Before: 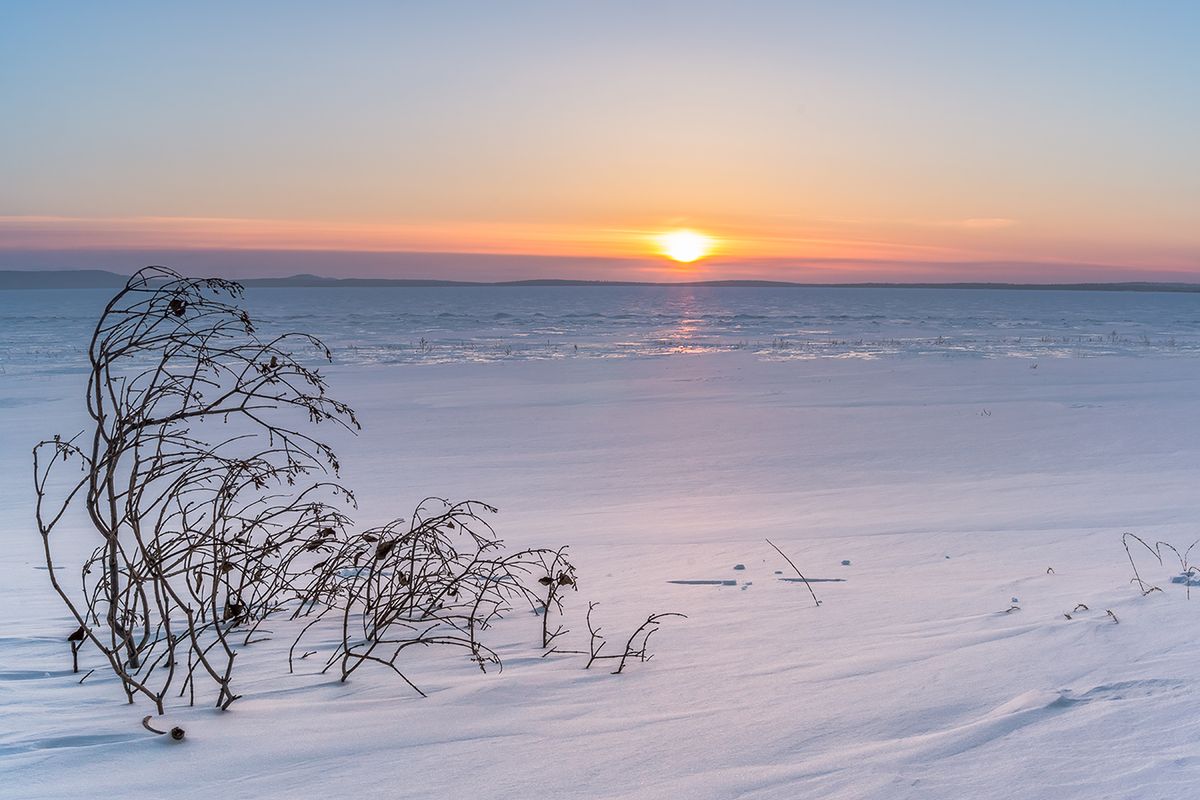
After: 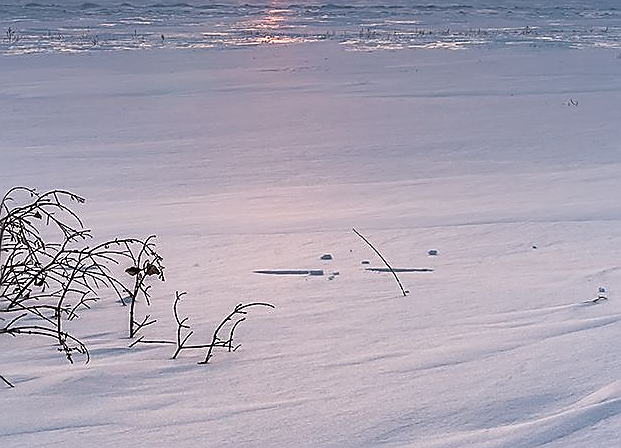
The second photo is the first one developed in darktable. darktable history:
sharpen: radius 1.4, amount 1.25, threshold 0.7
crop: left 34.479%, top 38.822%, right 13.718%, bottom 5.172%
local contrast: highlights 100%, shadows 100%, detail 120%, midtone range 0.2
